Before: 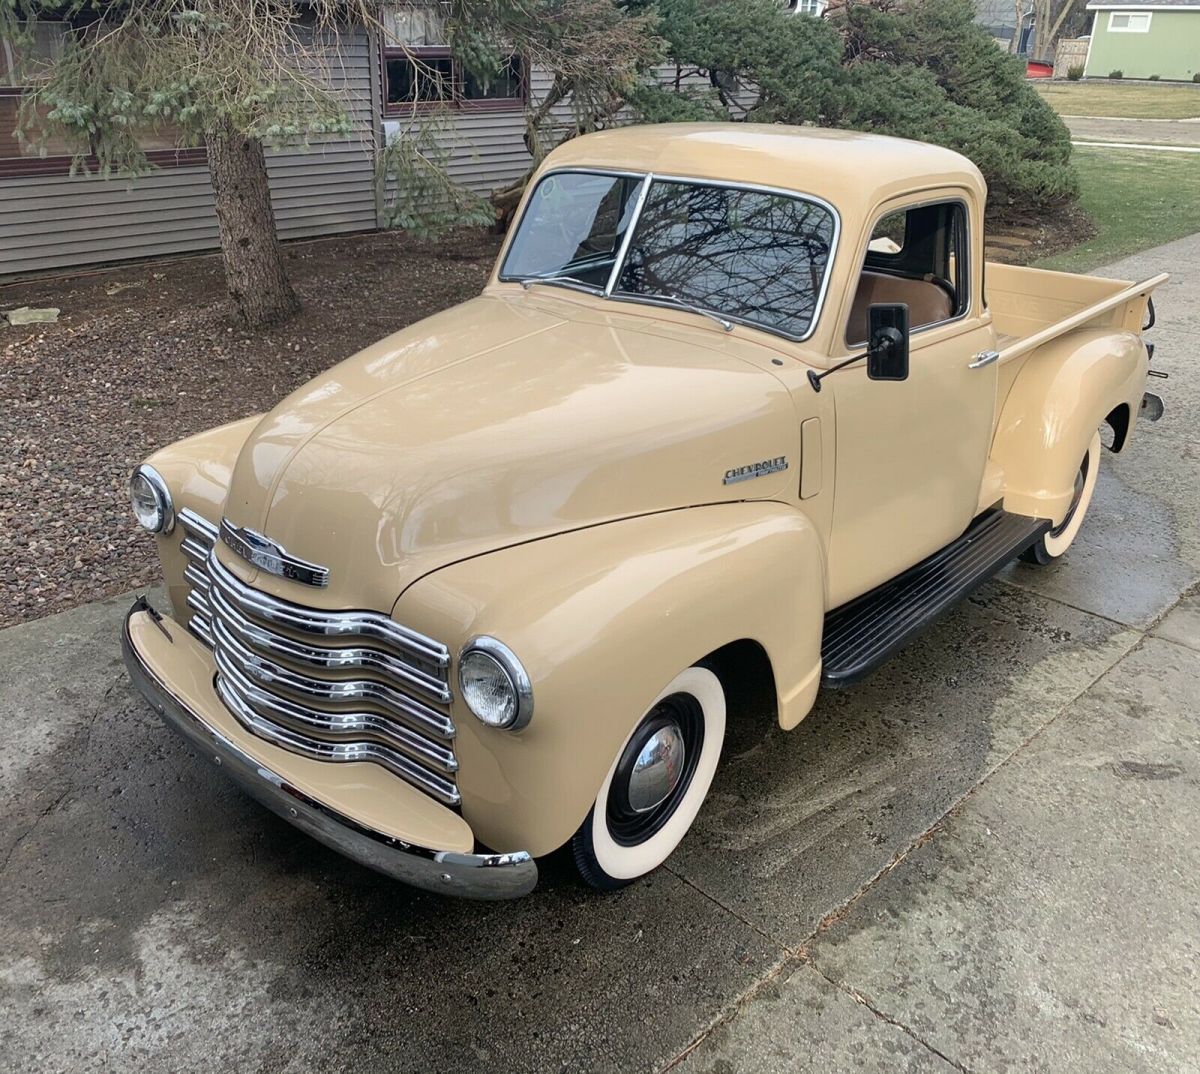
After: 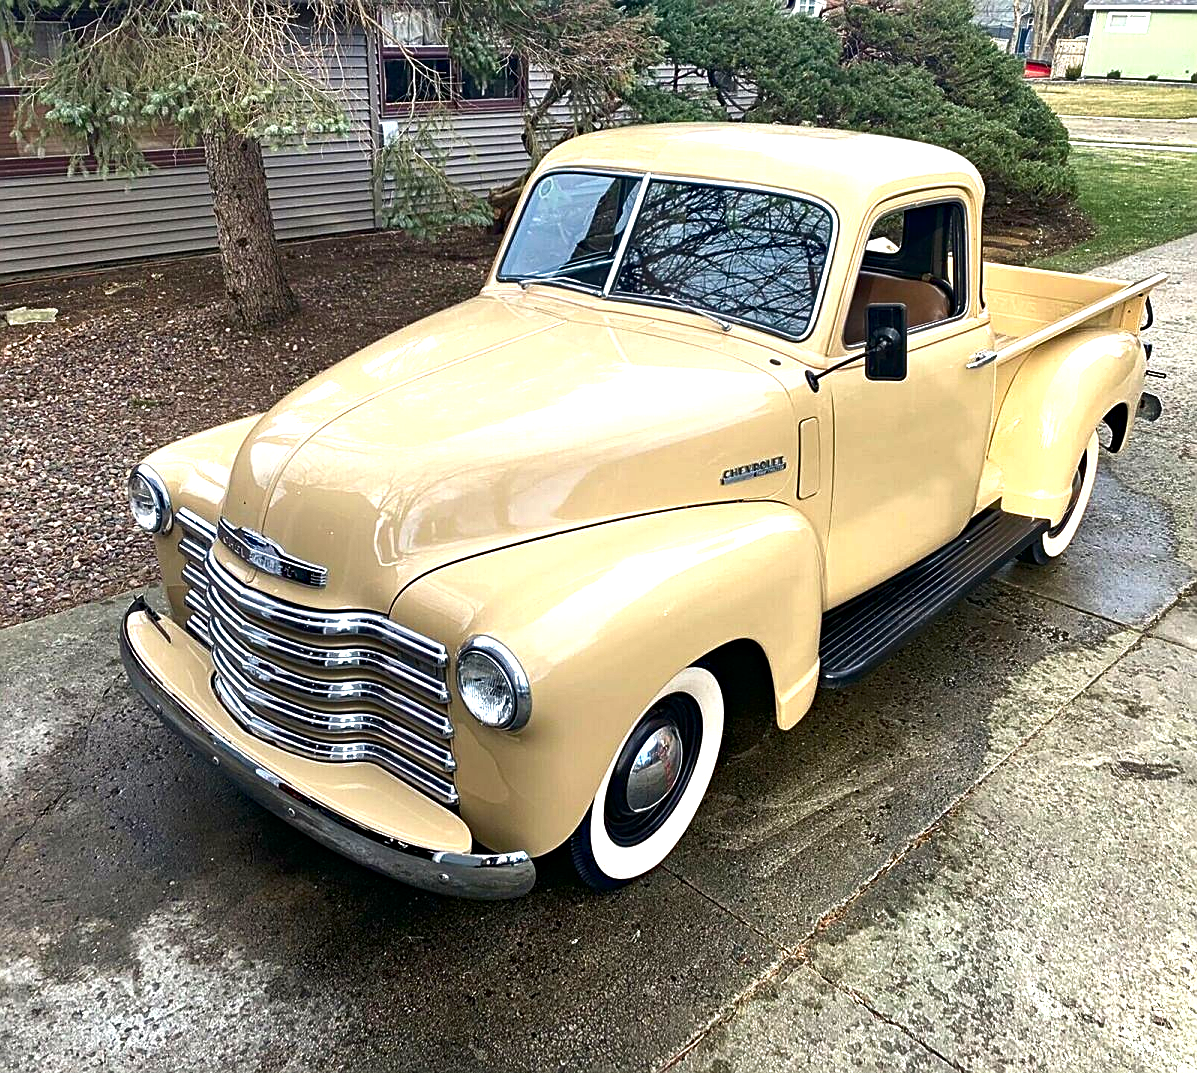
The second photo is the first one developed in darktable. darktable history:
crop and rotate: left 0.168%, bottom 0.001%
contrast brightness saturation: brightness -0.207, saturation 0.082
haze removal: compatibility mode true, adaptive false
color balance rgb: linear chroma grading › global chroma 0.699%, perceptual saturation grading › global saturation -0.435%, global vibrance 20%
sharpen: on, module defaults
shadows and highlights: radius 262.16, soften with gaussian
exposure: exposure 1 EV, compensate exposure bias true, compensate highlight preservation false
